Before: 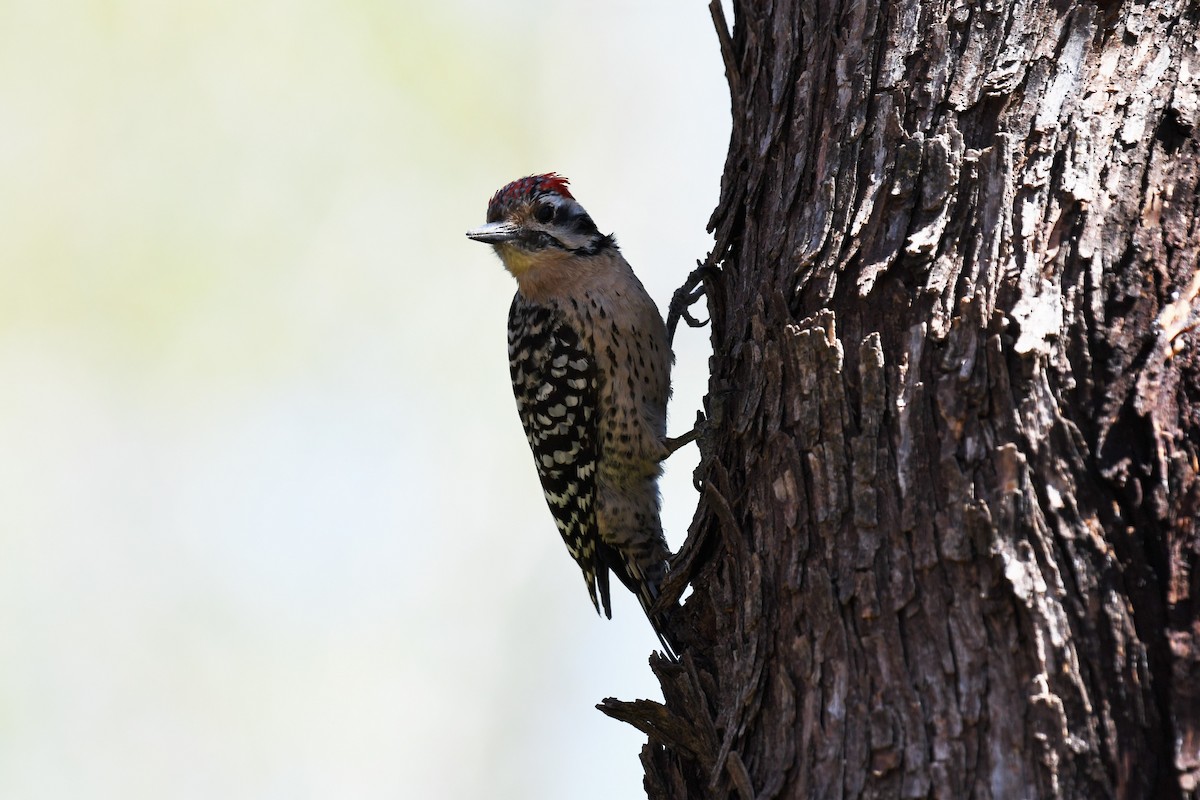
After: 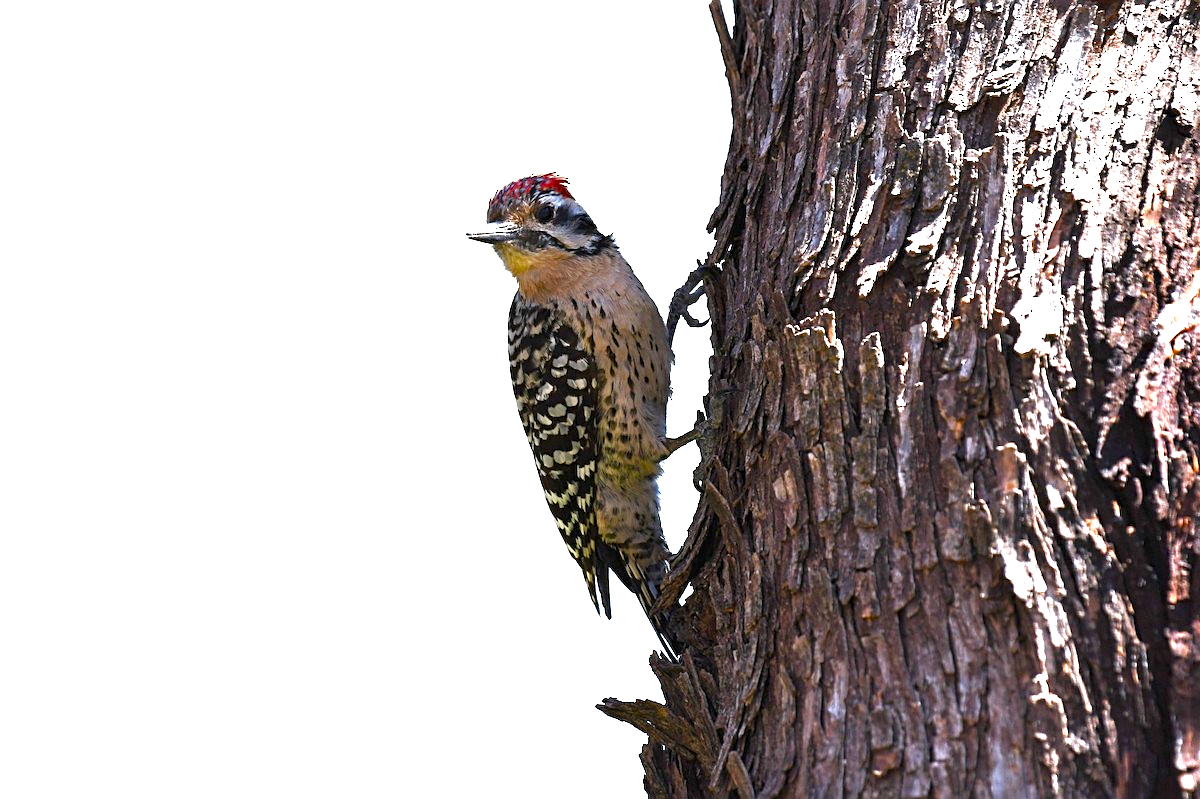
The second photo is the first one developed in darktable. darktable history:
crop: bottom 0.061%
sharpen: on, module defaults
exposure: exposure 1.252 EV, compensate highlight preservation false
shadows and highlights: shadows 25.86, highlights -24.63
color balance rgb: perceptual saturation grading › global saturation 27.61%, perceptual saturation grading › highlights -25.465%, perceptual saturation grading › shadows 25.268%, perceptual brilliance grading › global brilliance 2.769%, perceptual brilliance grading › highlights -2.615%, perceptual brilliance grading › shadows 3.685%, global vibrance 20%
